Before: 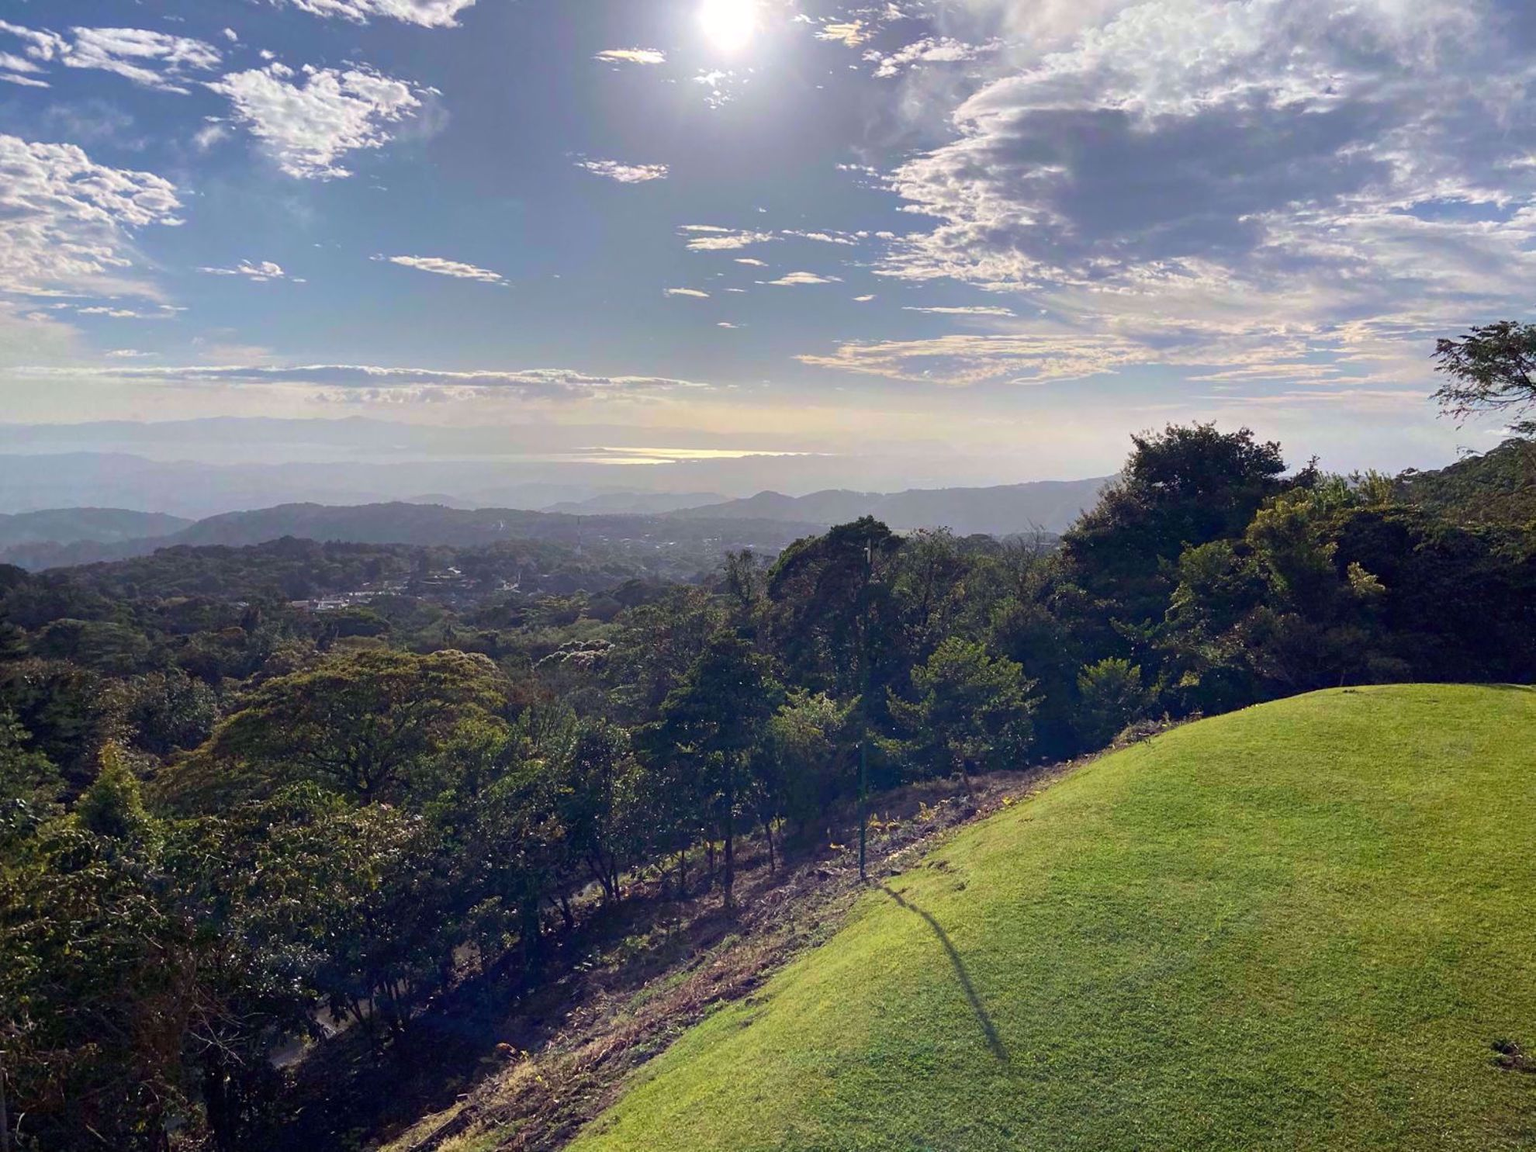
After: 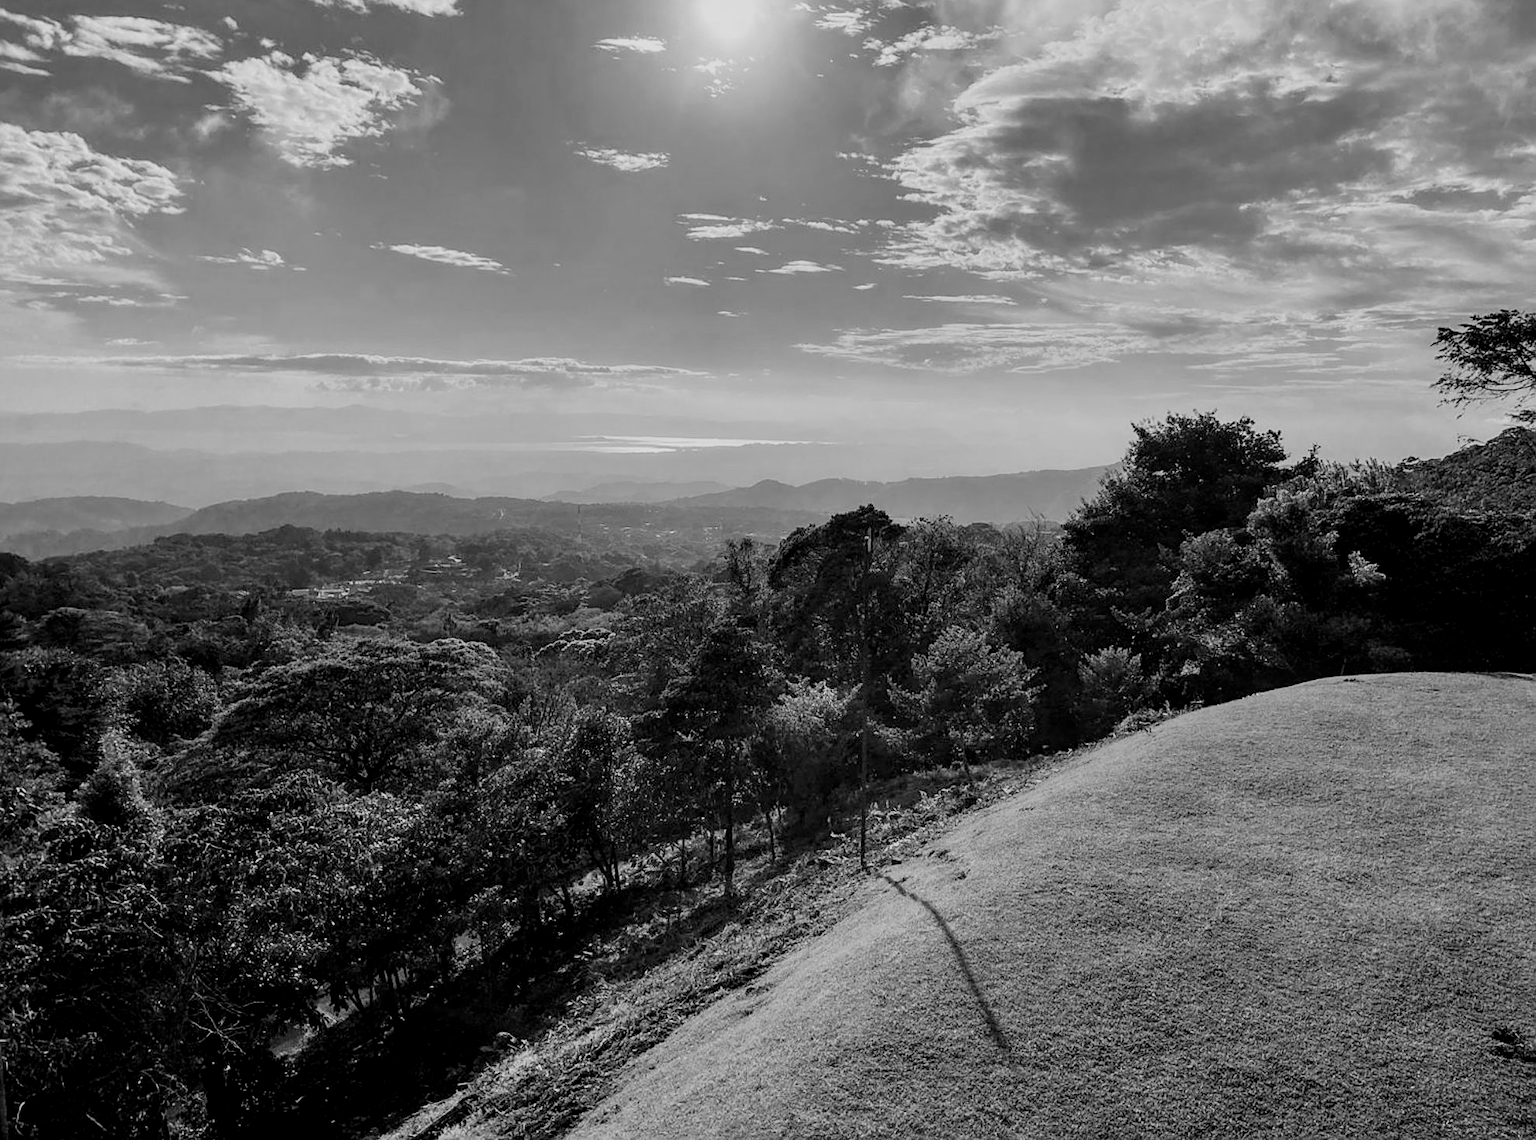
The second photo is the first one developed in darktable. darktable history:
crop: top 1.049%, right 0.001%
monochrome: on, module defaults
color balance rgb: linear chroma grading › global chroma 15%, perceptual saturation grading › global saturation 30%
color contrast: green-magenta contrast 0.8, blue-yellow contrast 1.1, unbound 0
contrast equalizer: y [[0.514, 0.573, 0.581, 0.508, 0.5, 0.5], [0.5 ×6], [0.5 ×6], [0 ×6], [0 ×6]]
filmic rgb: black relative exposure -6.98 EV, white relative exposure 5.63 EV, hardness 2.86
local contrast: on, module defaults
sharpen: on, module defaults
